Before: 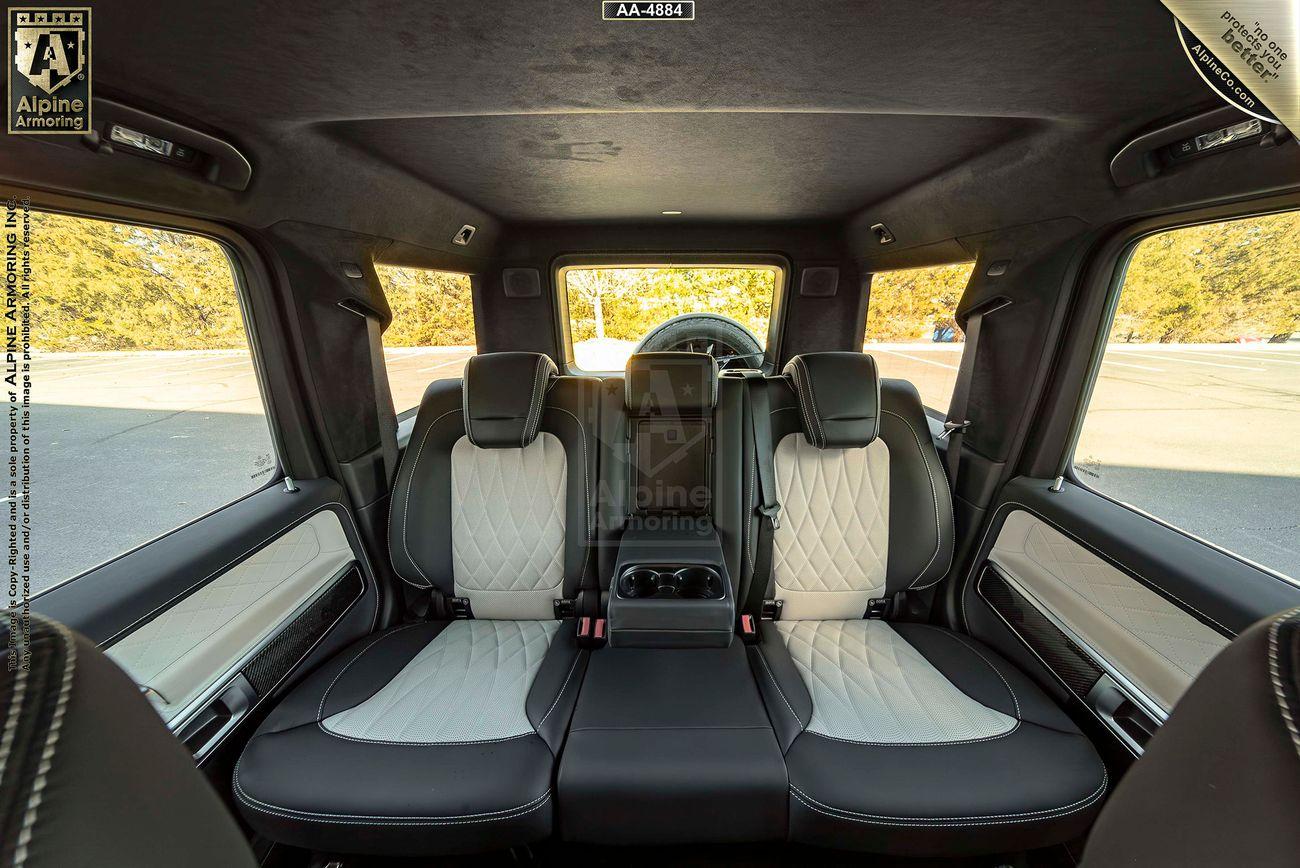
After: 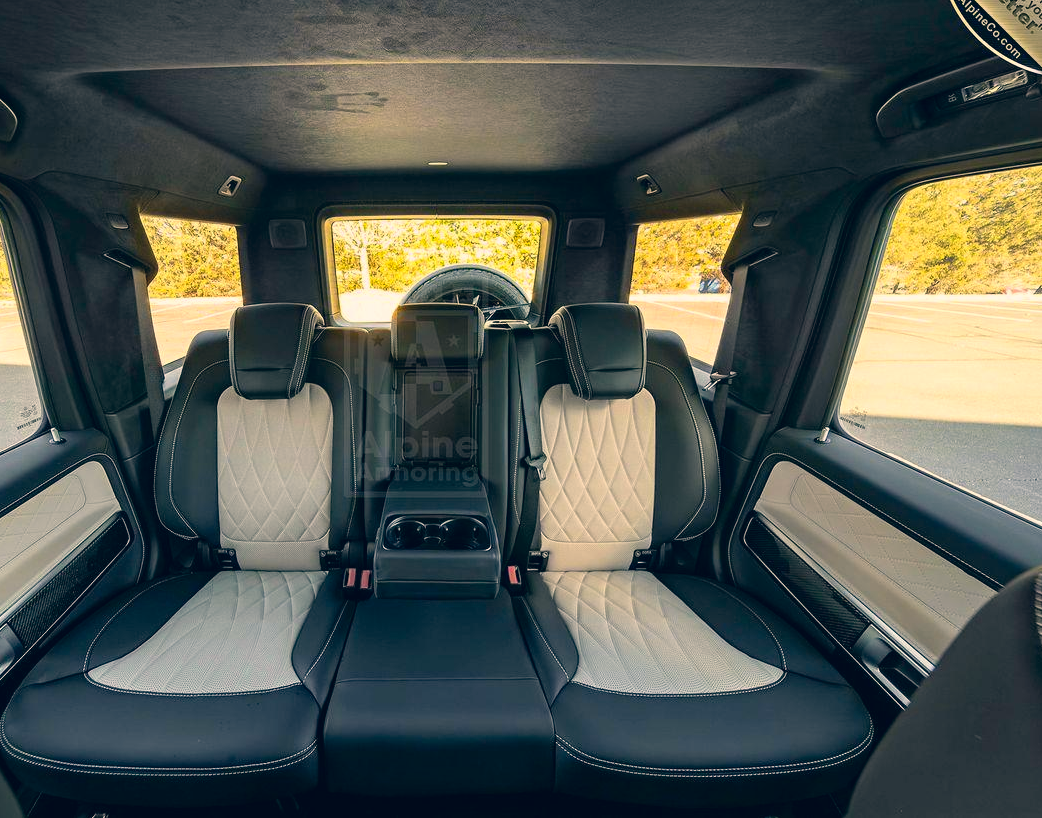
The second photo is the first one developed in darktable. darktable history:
crop and rotate: left 18.019%, top 5.727%, right 1.755%
color correction: highlights a* 10.28, highlights b* 14, shadows a* -10.13, shadows b* -14.99
